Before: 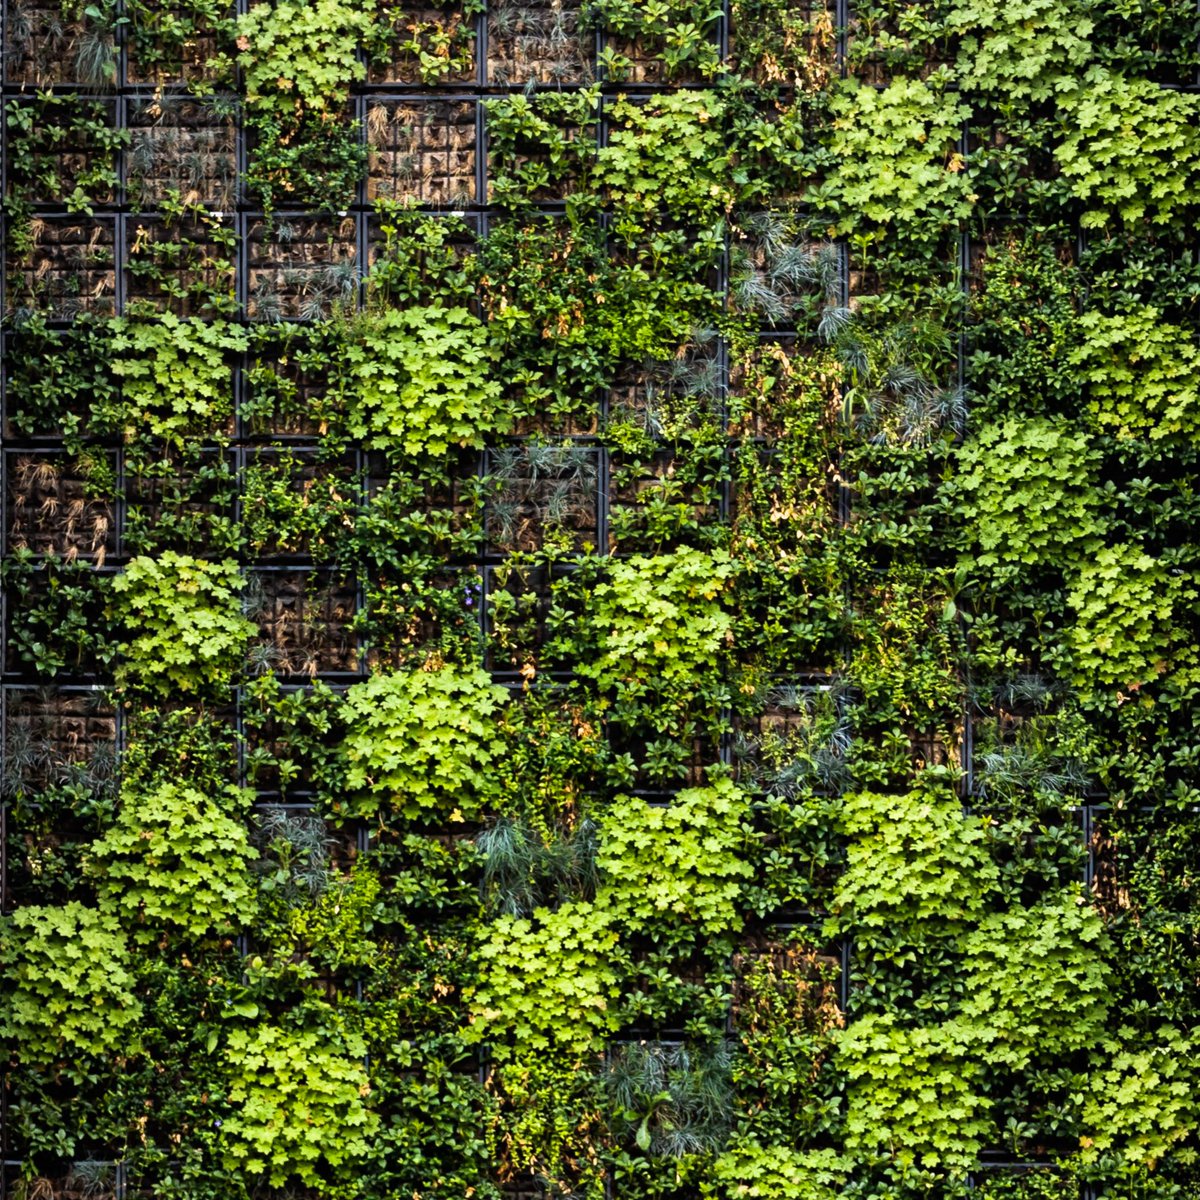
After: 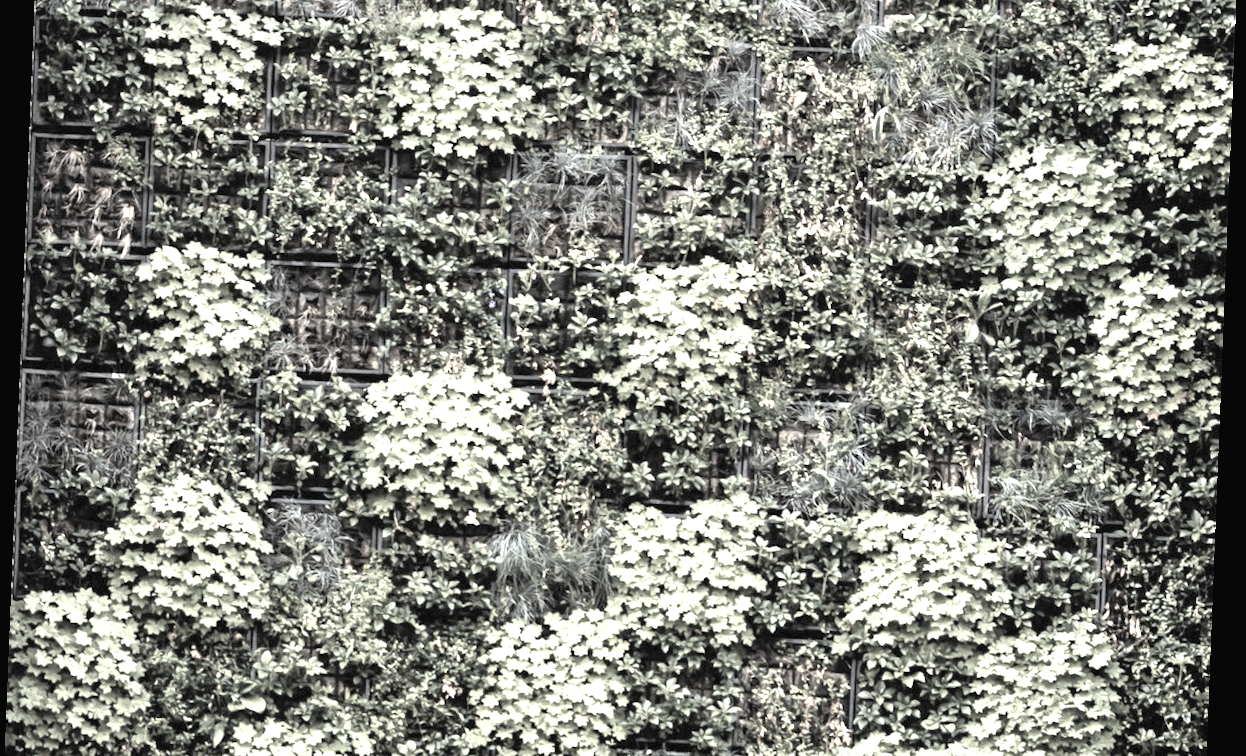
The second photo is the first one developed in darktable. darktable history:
rotate and perspective: rotation 2.27°, automatic cropping off
crop and rotate: top 25.357%, bottom 13.942%
color correction: saturation 0.3
contrast brightness saturation: brightness 0.18, saturation -0.5
exposure: black level correction 0, exposure 1.125 EV, compensate exposure bias true, compensate highlight preservation false
